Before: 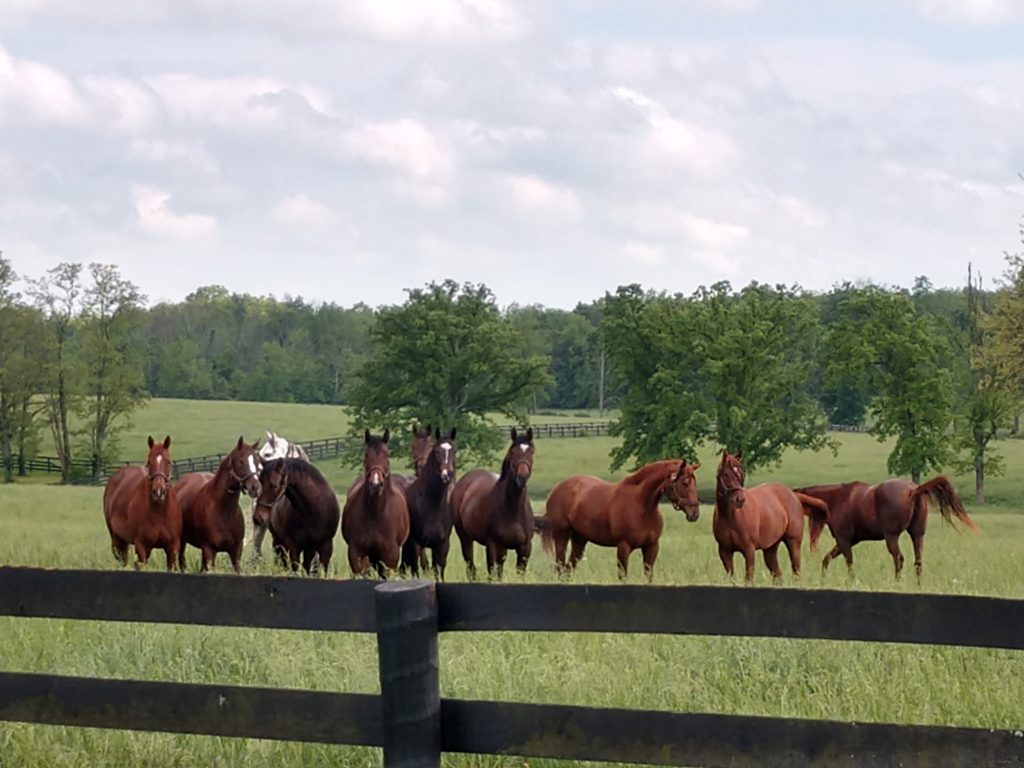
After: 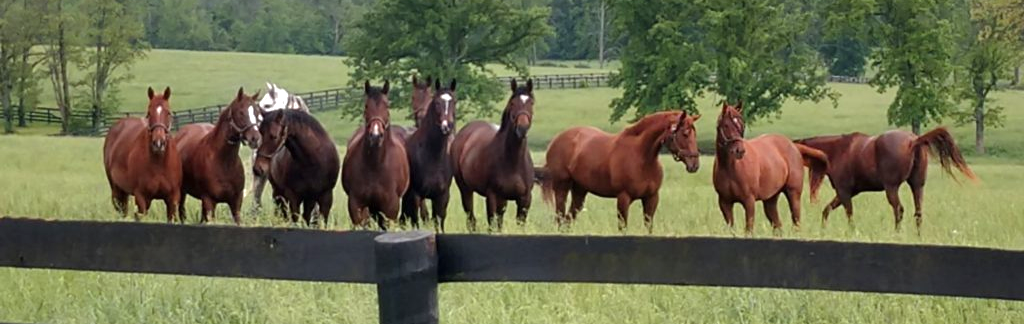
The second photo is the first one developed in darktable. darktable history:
shadows and highlights: shadows 10, white point adjustment 1, highlights -40
exposure: black level correction 0, exposure 0.5 EV, compensate highlight preservation false
white balance: red 0.986, blue 1.01
crop: top 45.551%, bottom 12.262%
